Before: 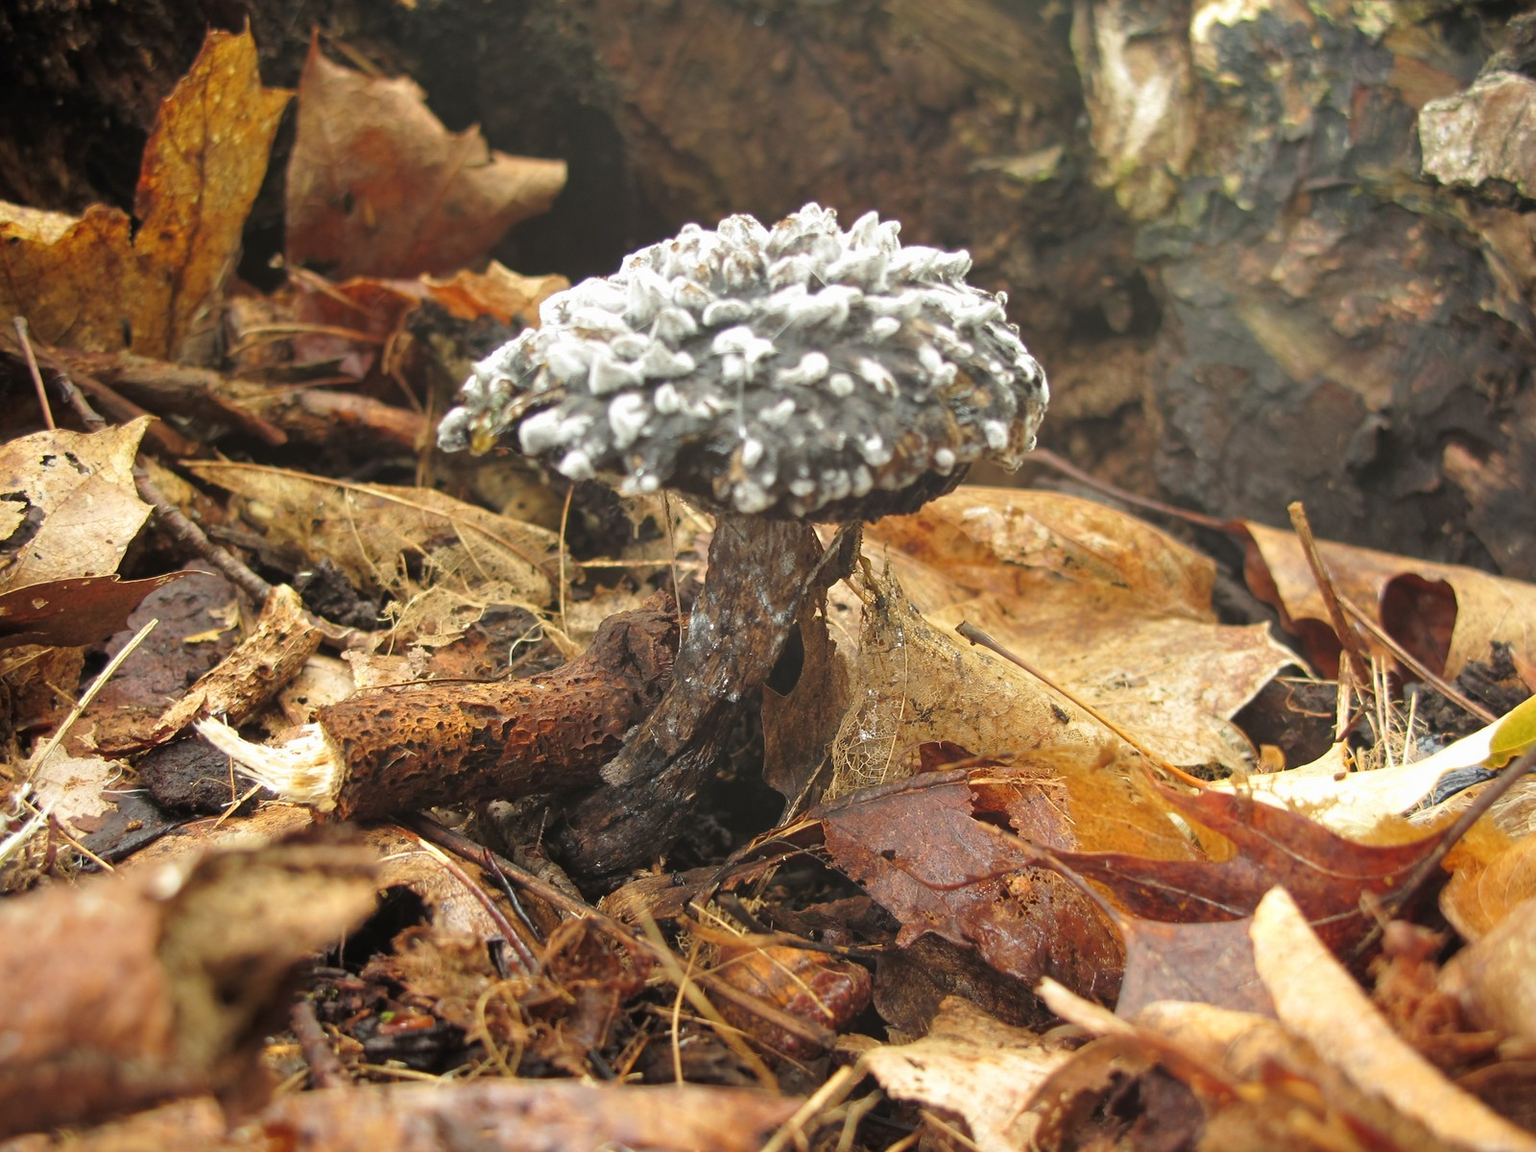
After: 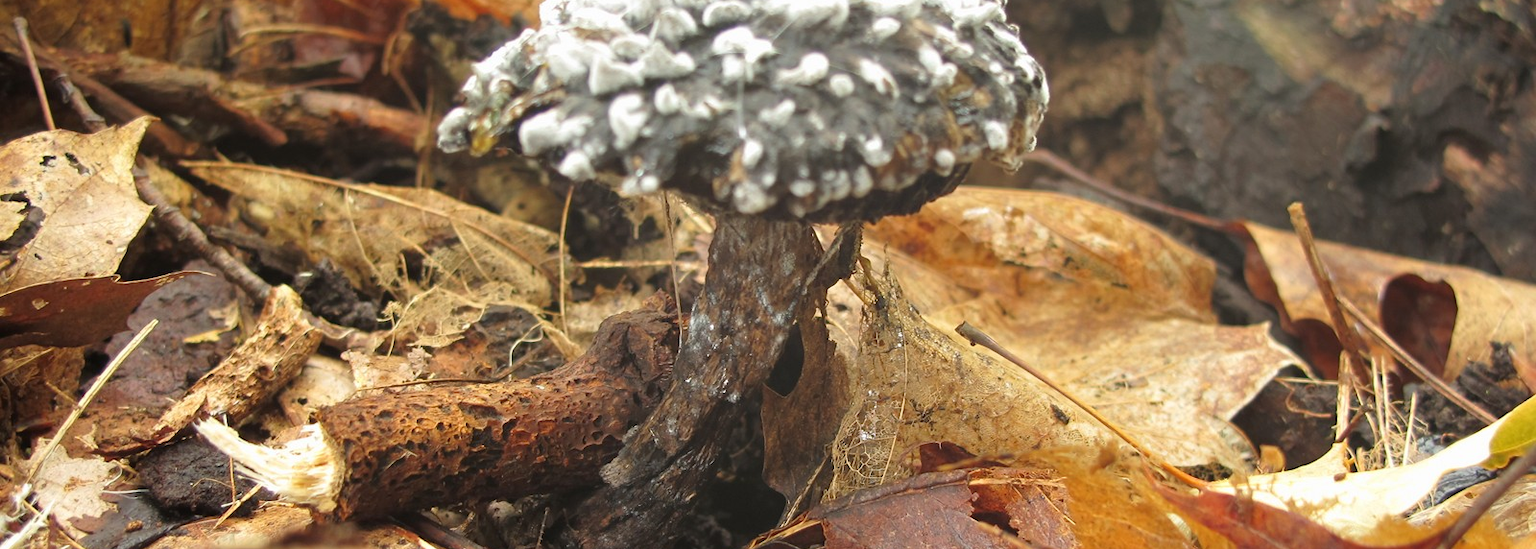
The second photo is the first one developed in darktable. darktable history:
crop and rotate: top 26.073%, bottom 26.18%
